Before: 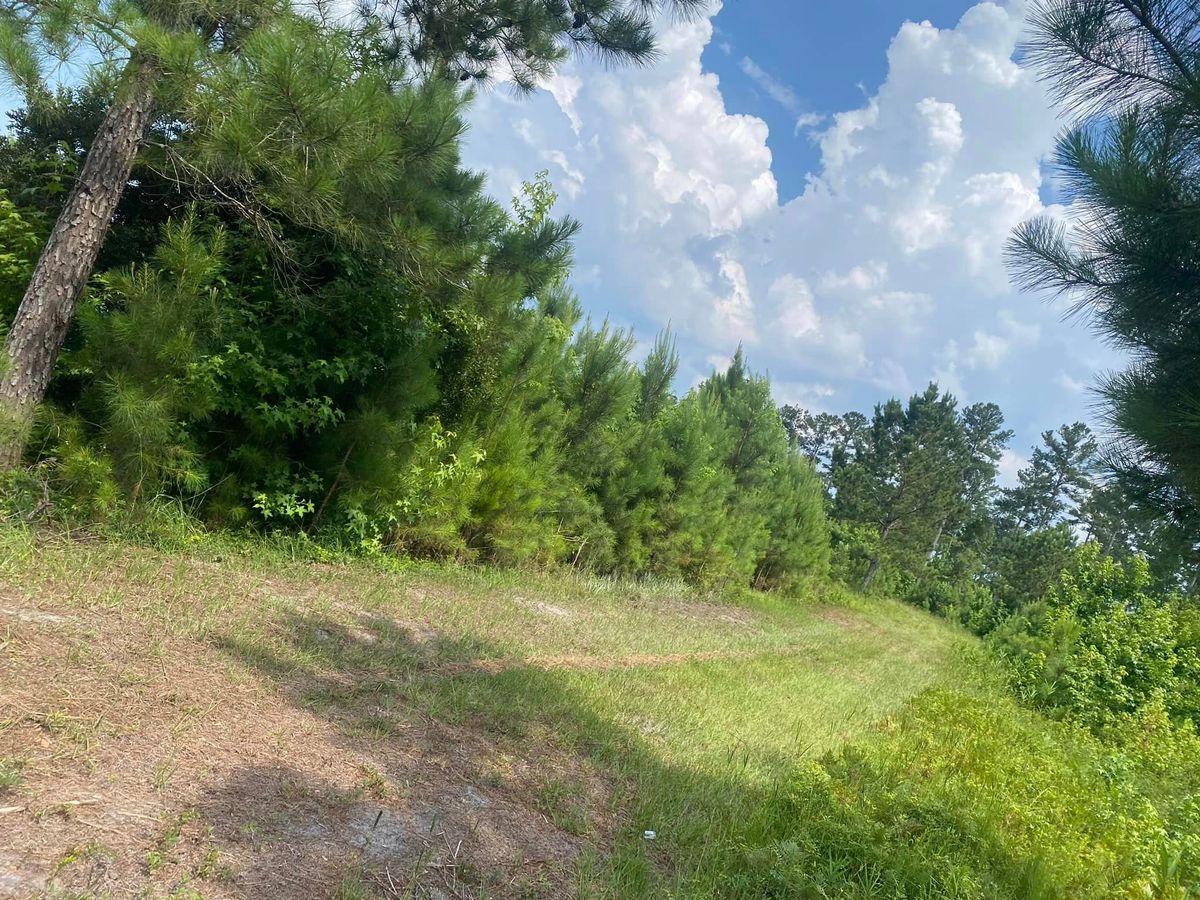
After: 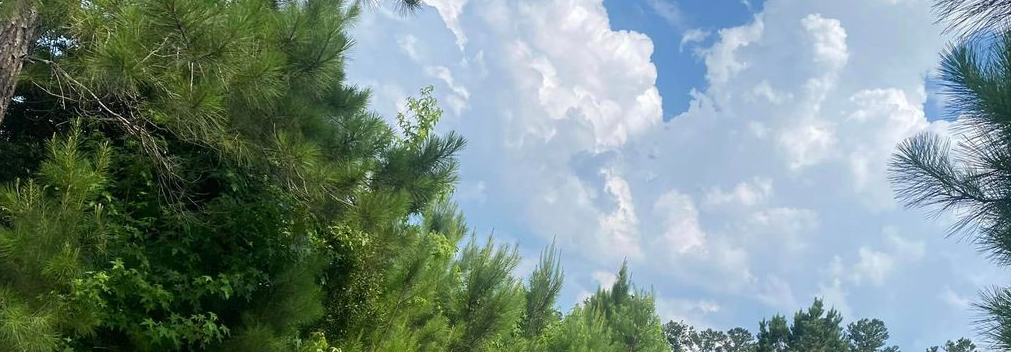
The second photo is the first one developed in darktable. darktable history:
crop and rotate: left 9.646%, top 9.424%, right 6.067%, bottom 51.434%
